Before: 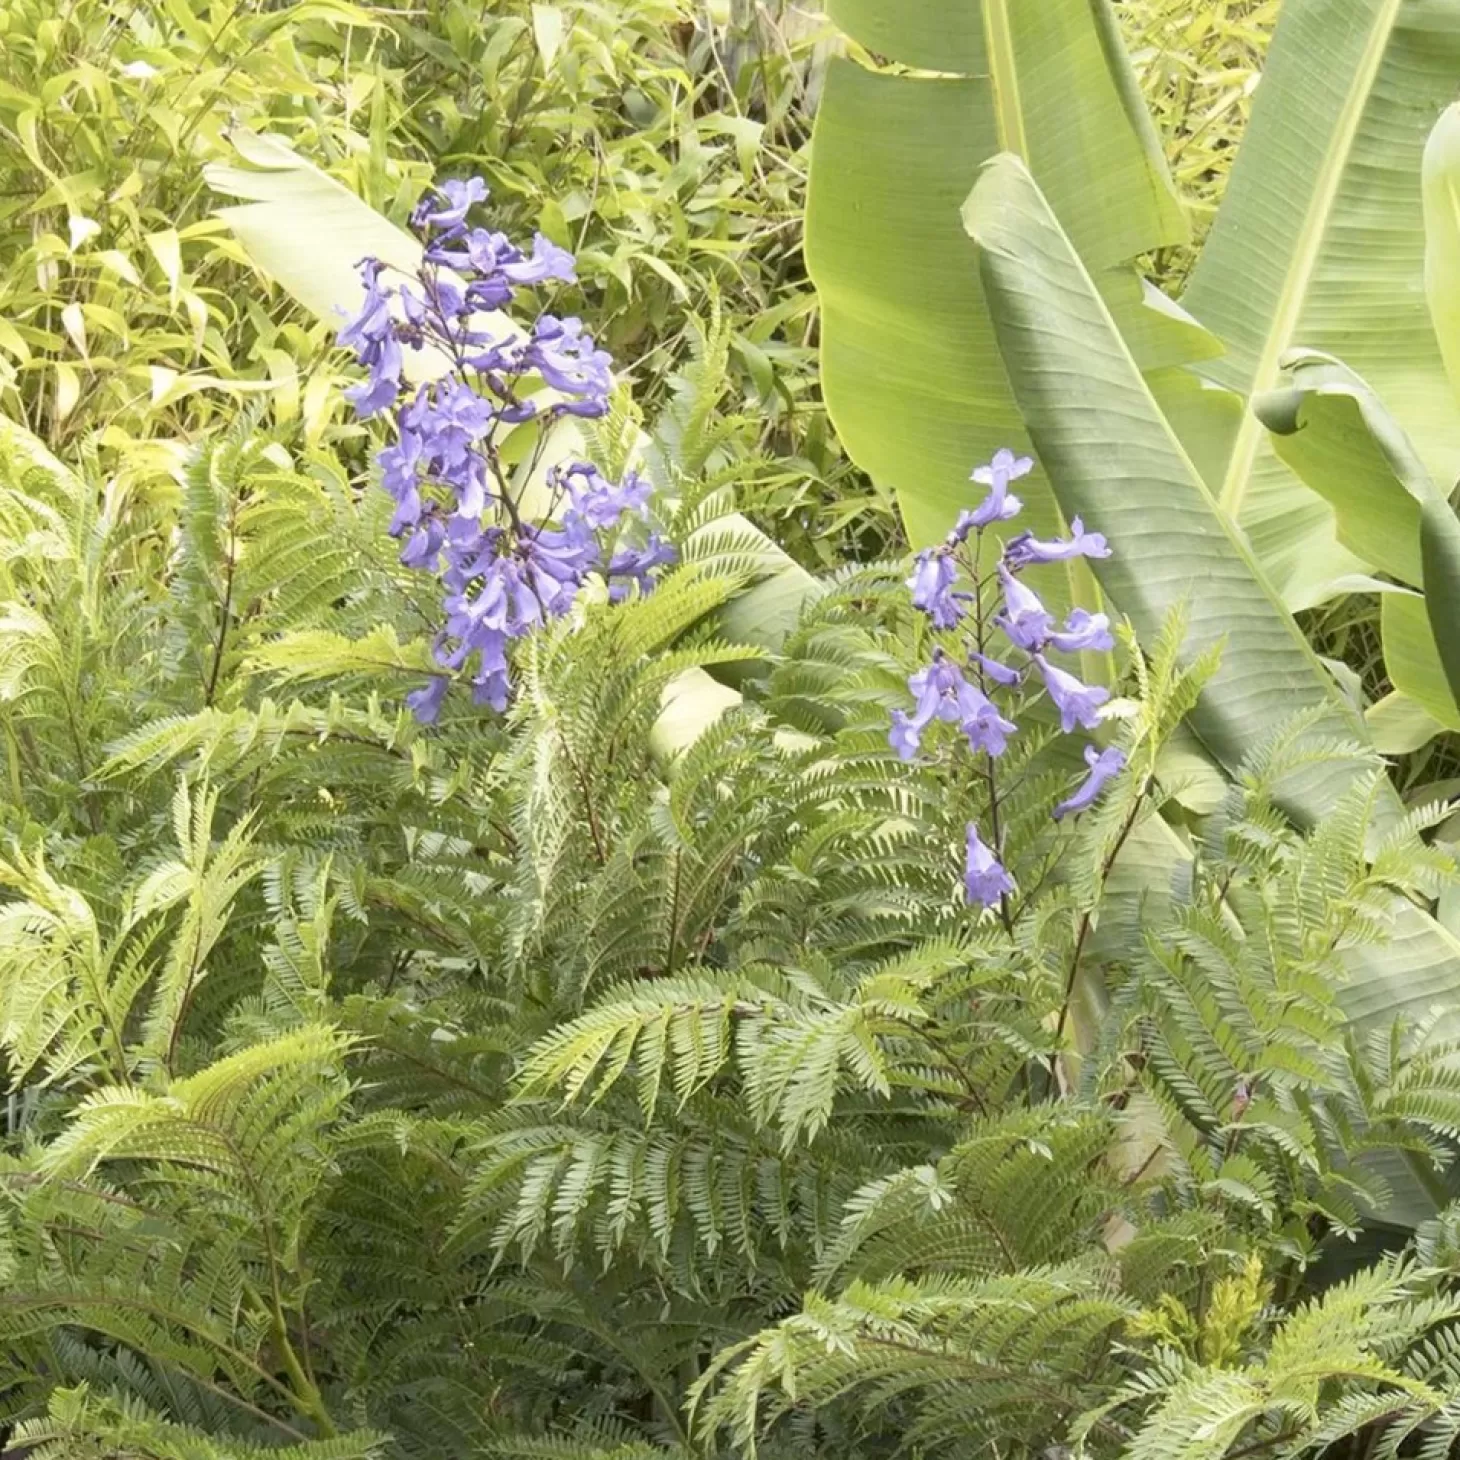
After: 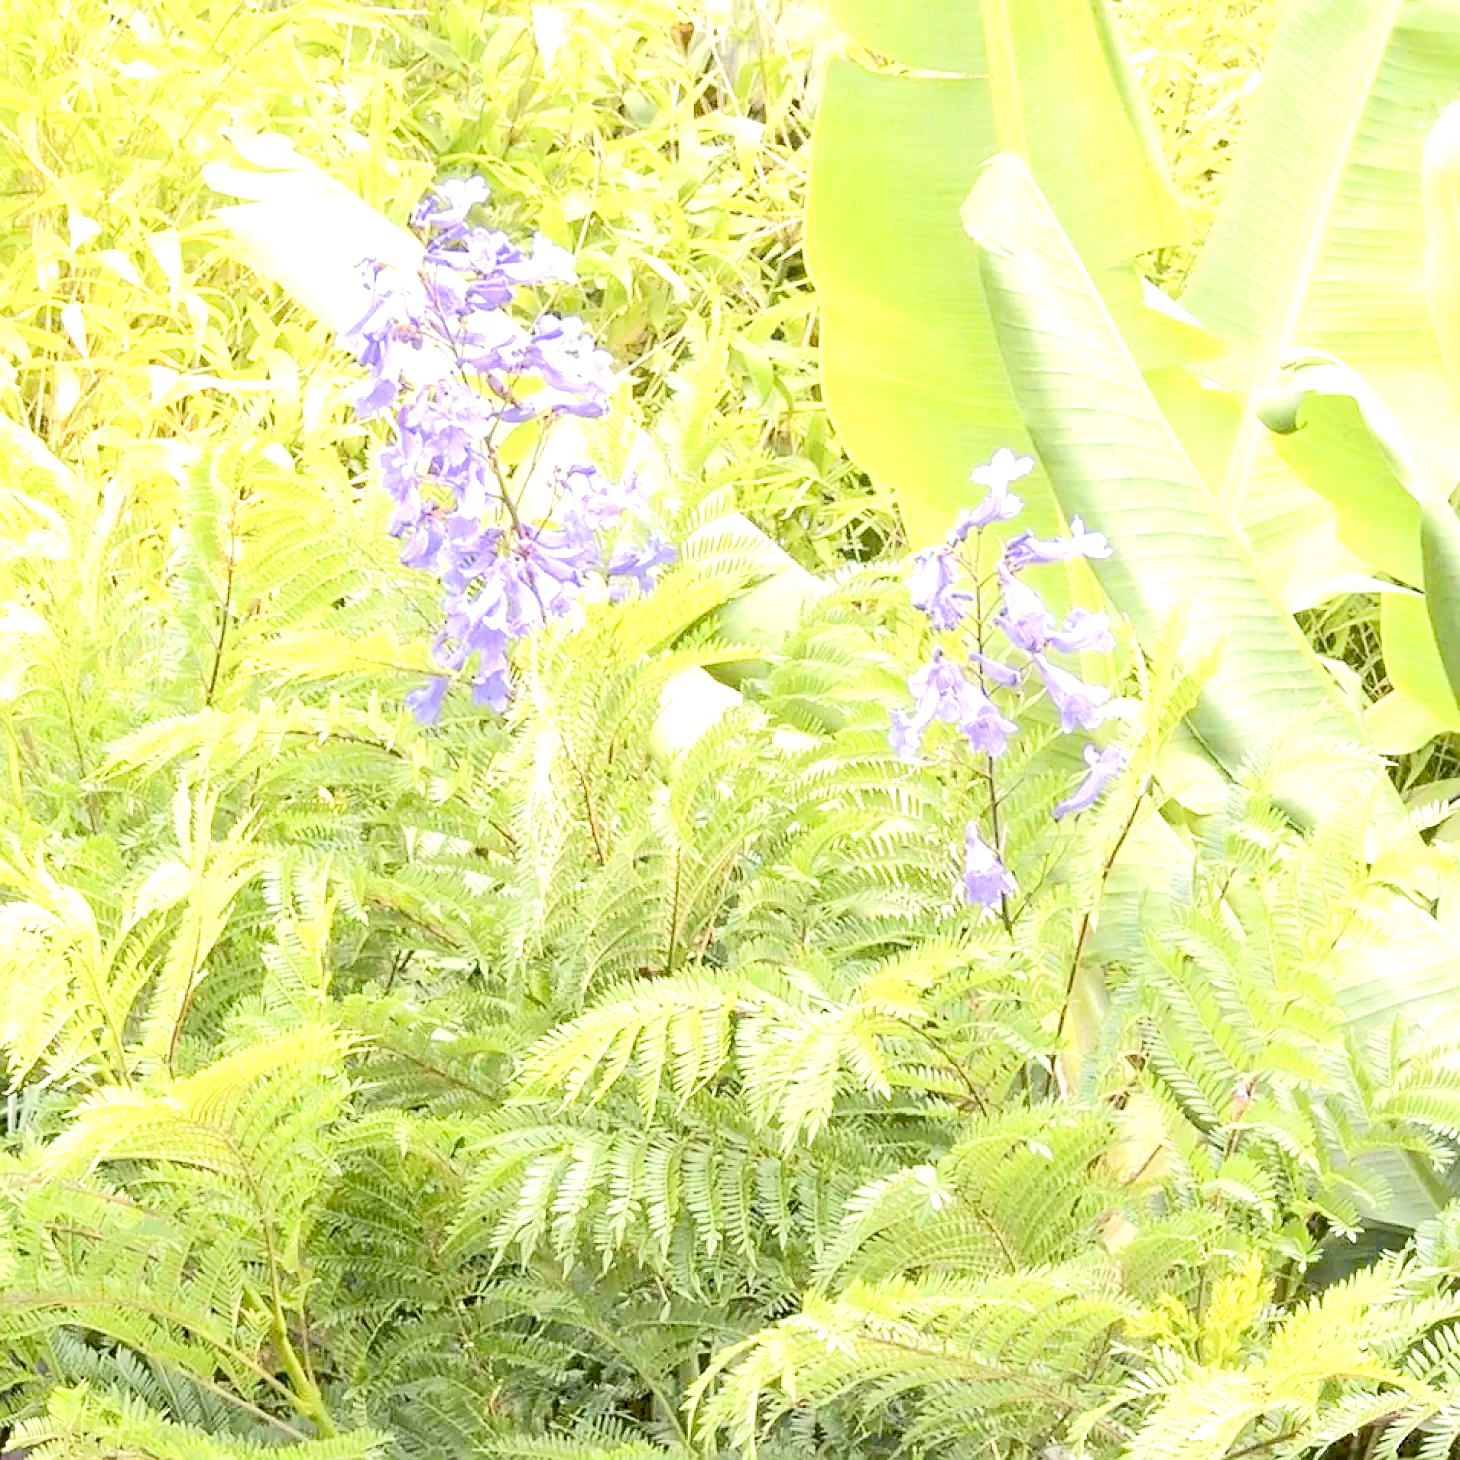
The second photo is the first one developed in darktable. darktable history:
tone equalizer: -8 EV 1.98 EV, -7 EV 1.97 EV, -6 EV 1.99 EV, -5 EV 1.98 EV, -4 EV 1.97 EV, -3 EV 1.48 EV, -2 EV 0.974 EV, -1 EV 0.513 EV, edges refinement/feathering 500, mask exposure compensation -1.57 EV, preserve details no
sharpen: on, module defaults
exposure: black level correction 0.005, exposure 0.418 EV, compensate exposure bias true, compensate highlight preservation false
